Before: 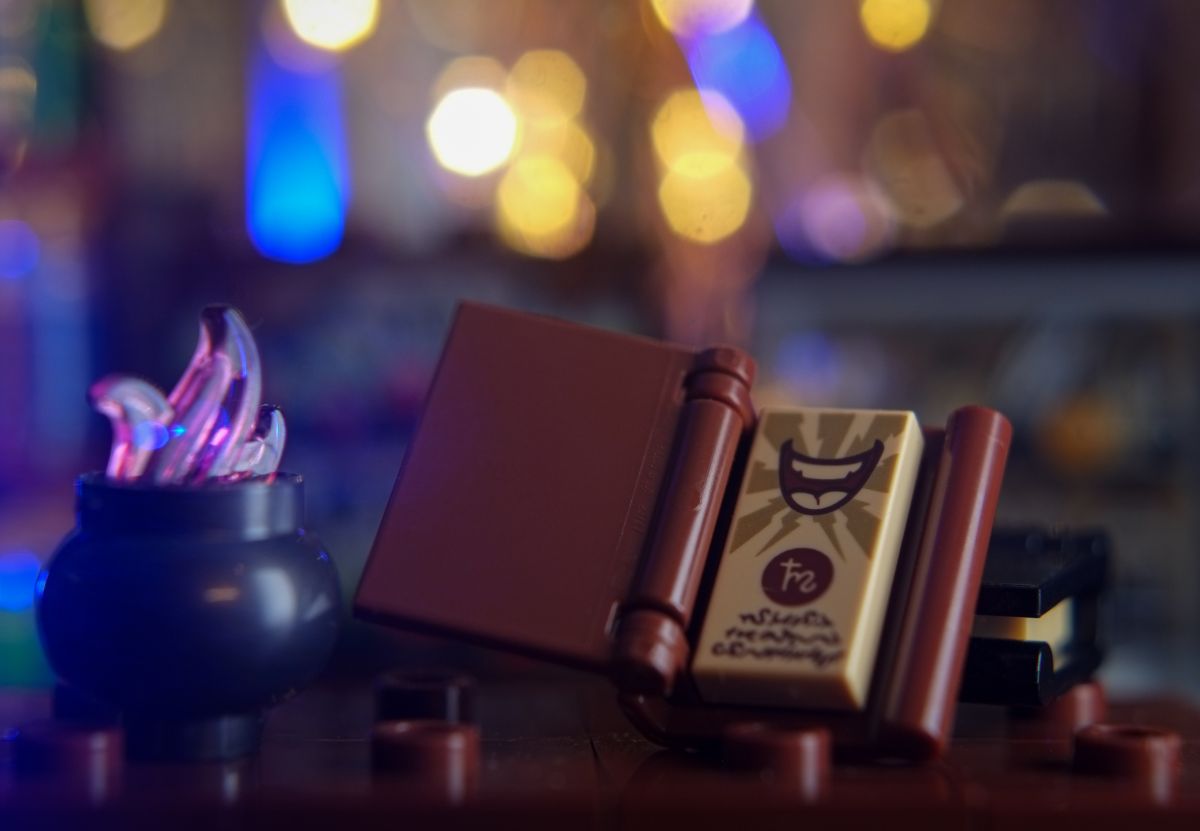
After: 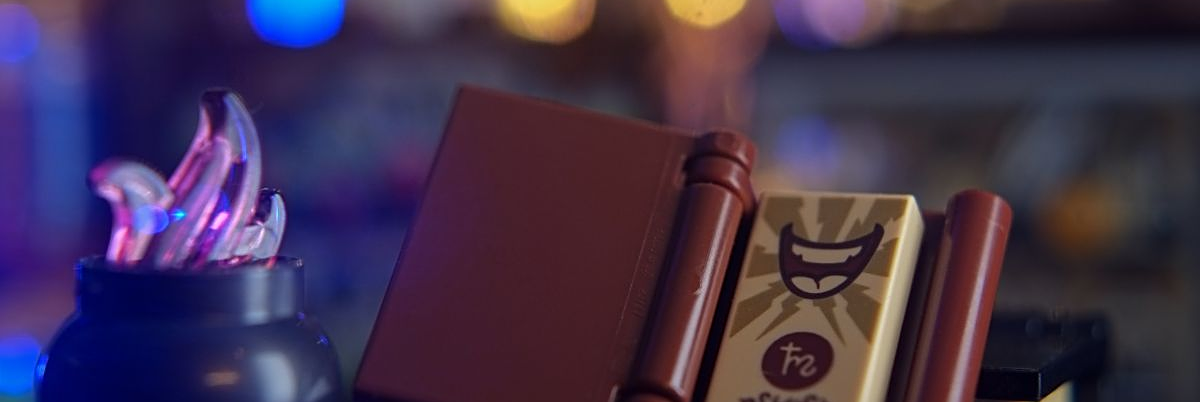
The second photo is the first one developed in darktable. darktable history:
sharpen: on, module defaults
crop and rotate: top 26.056%, bottom 25.543%
